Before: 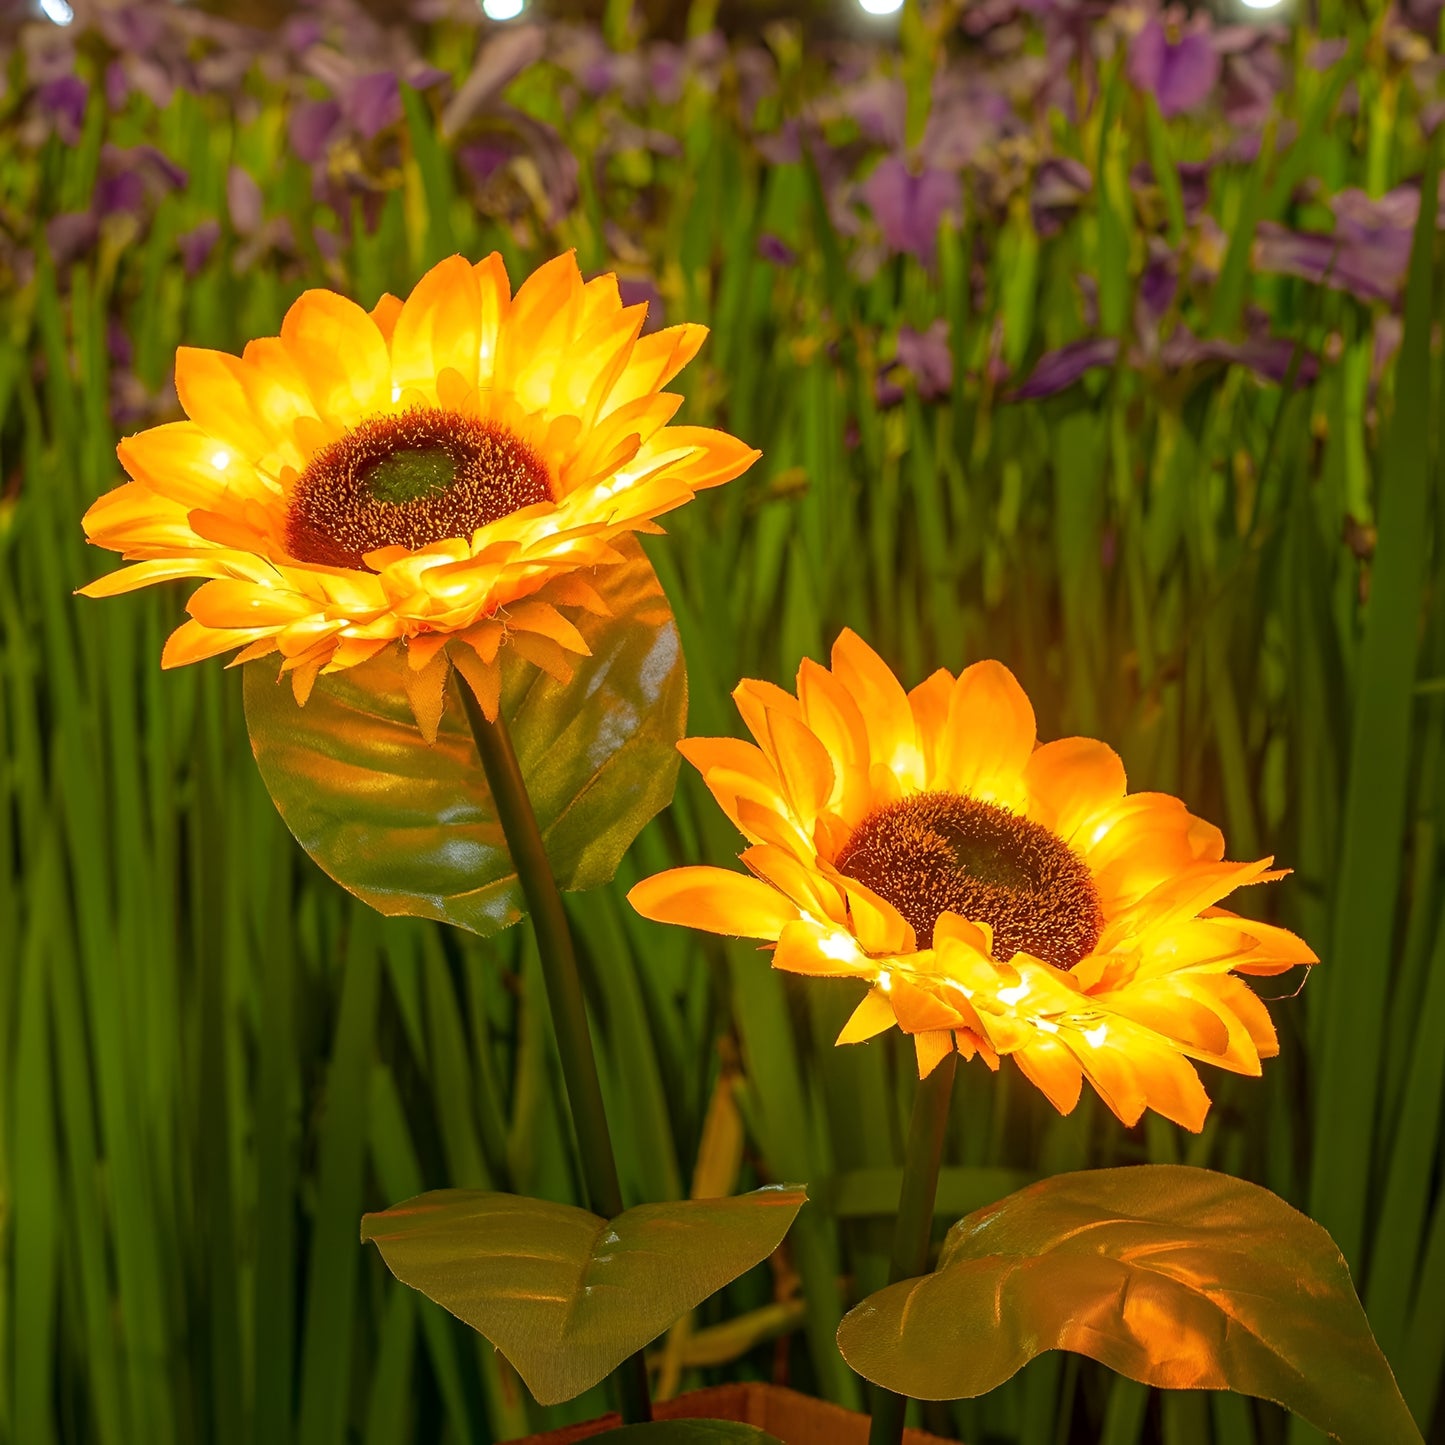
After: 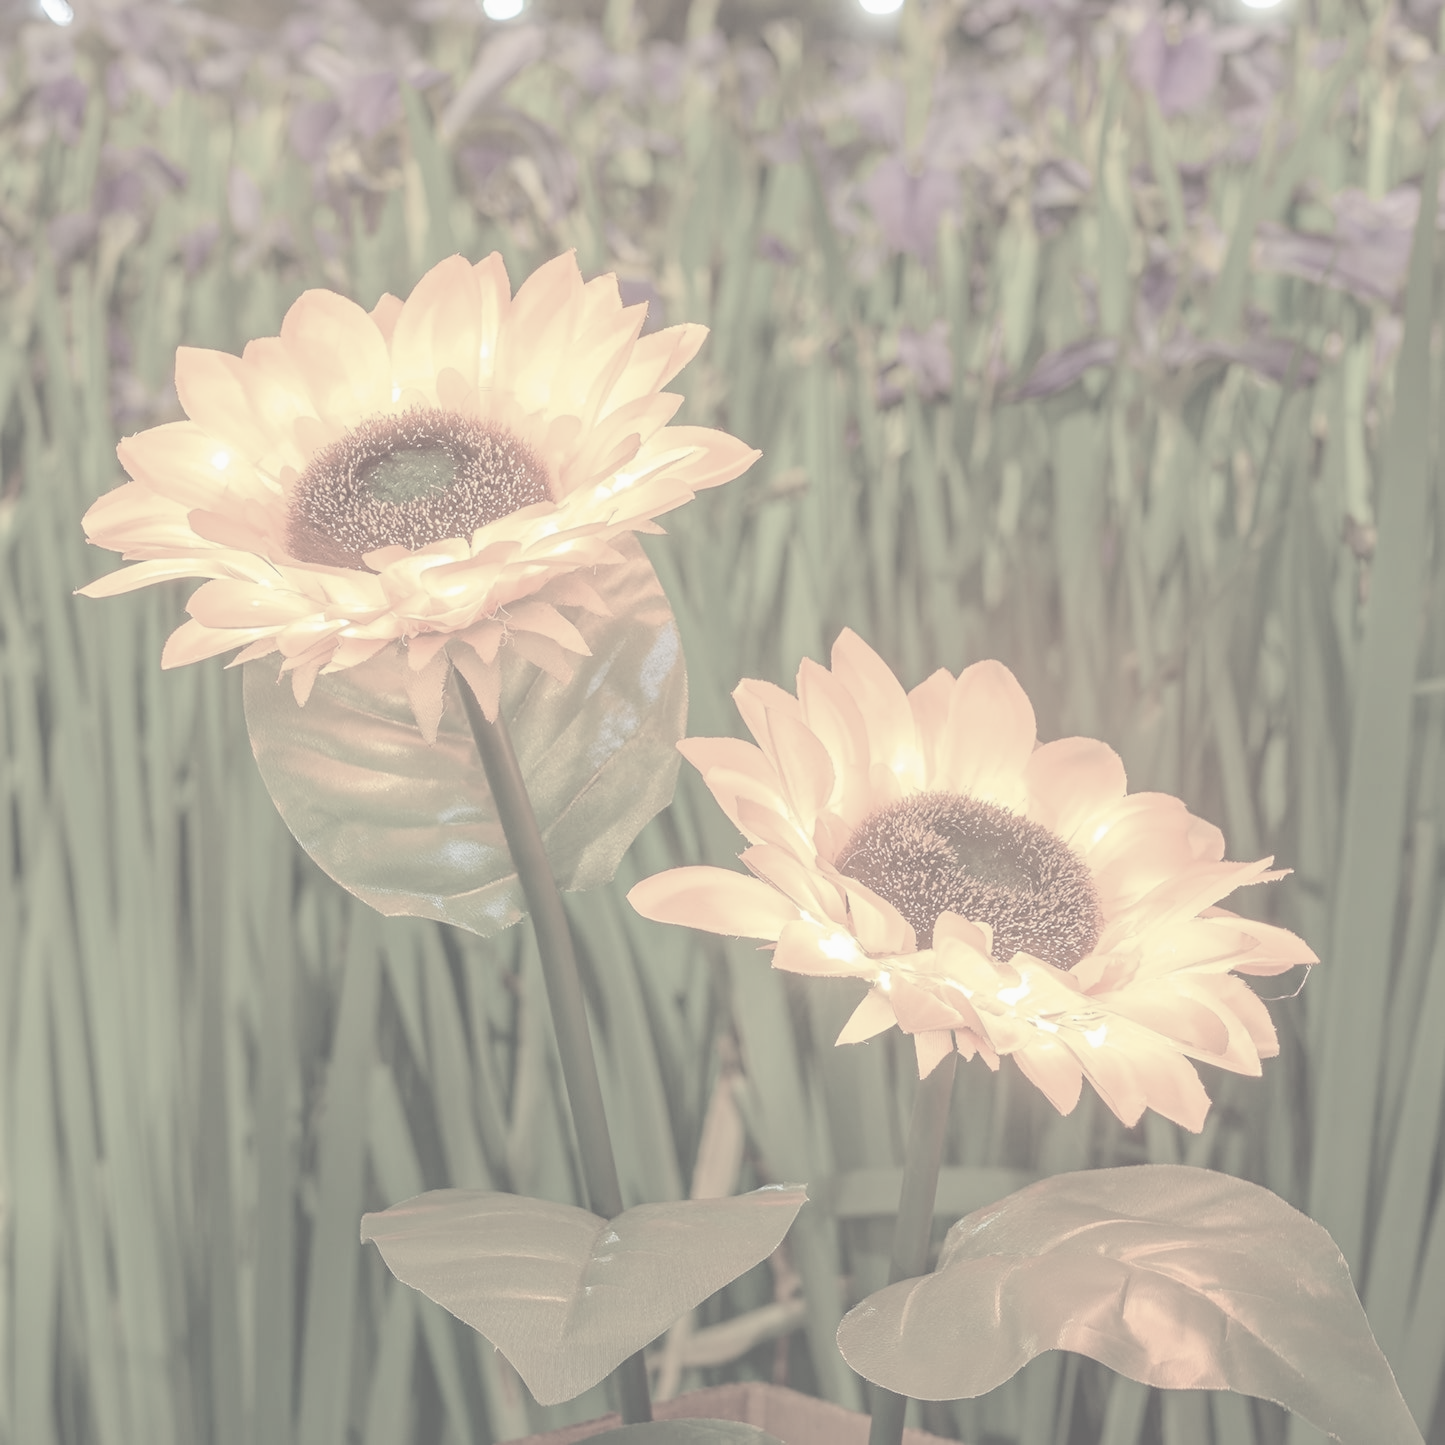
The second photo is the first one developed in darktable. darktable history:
local contrast: on, module defaults
contrast brightness saturation: contrast -0.303, brightness 0.756, saturation -0.798
exposure: exposure 0.128 EV, compensate highlight preservation false
